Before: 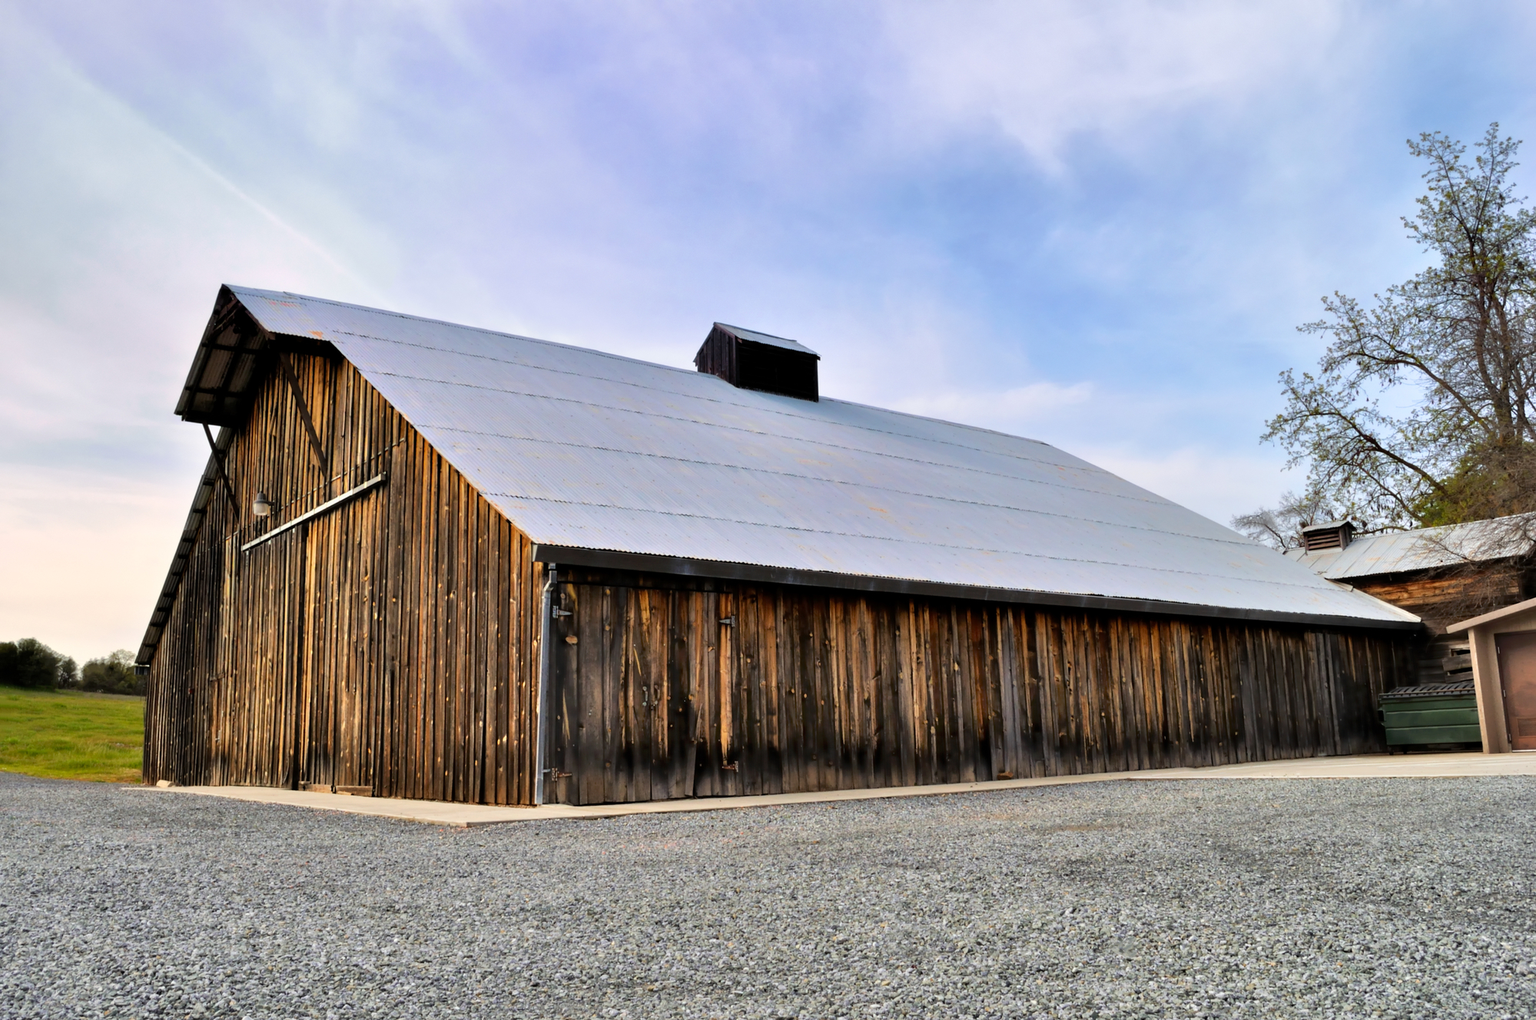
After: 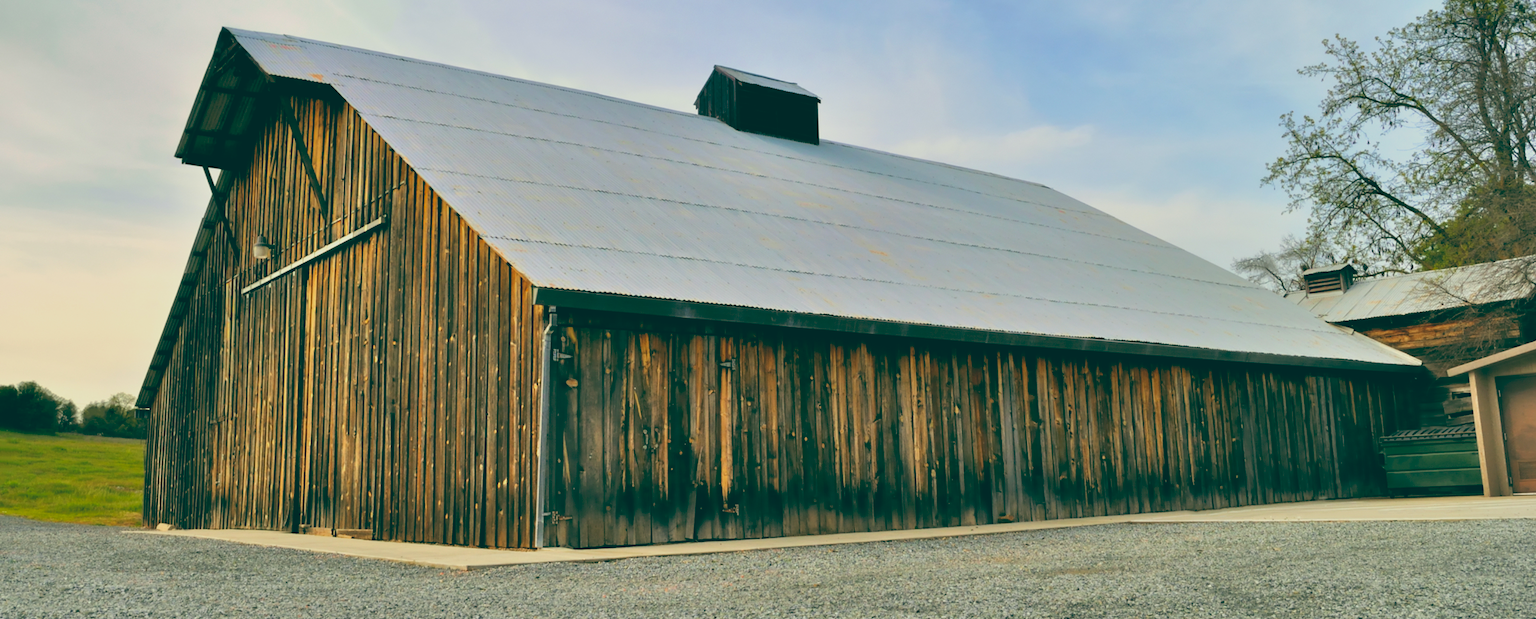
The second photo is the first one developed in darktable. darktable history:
crop and rotate: top 25.357%, bottom 13.942%
color balance: lift [1.005, 0.99, 1.007, 1.01], gamma [1, 1.034, 1.032, 0.966], gain [0.873, 1.055, 1.067, 0.933]
contrast brightness saturation: contrast -0.1, brightness 0.05, saturation 0.08
